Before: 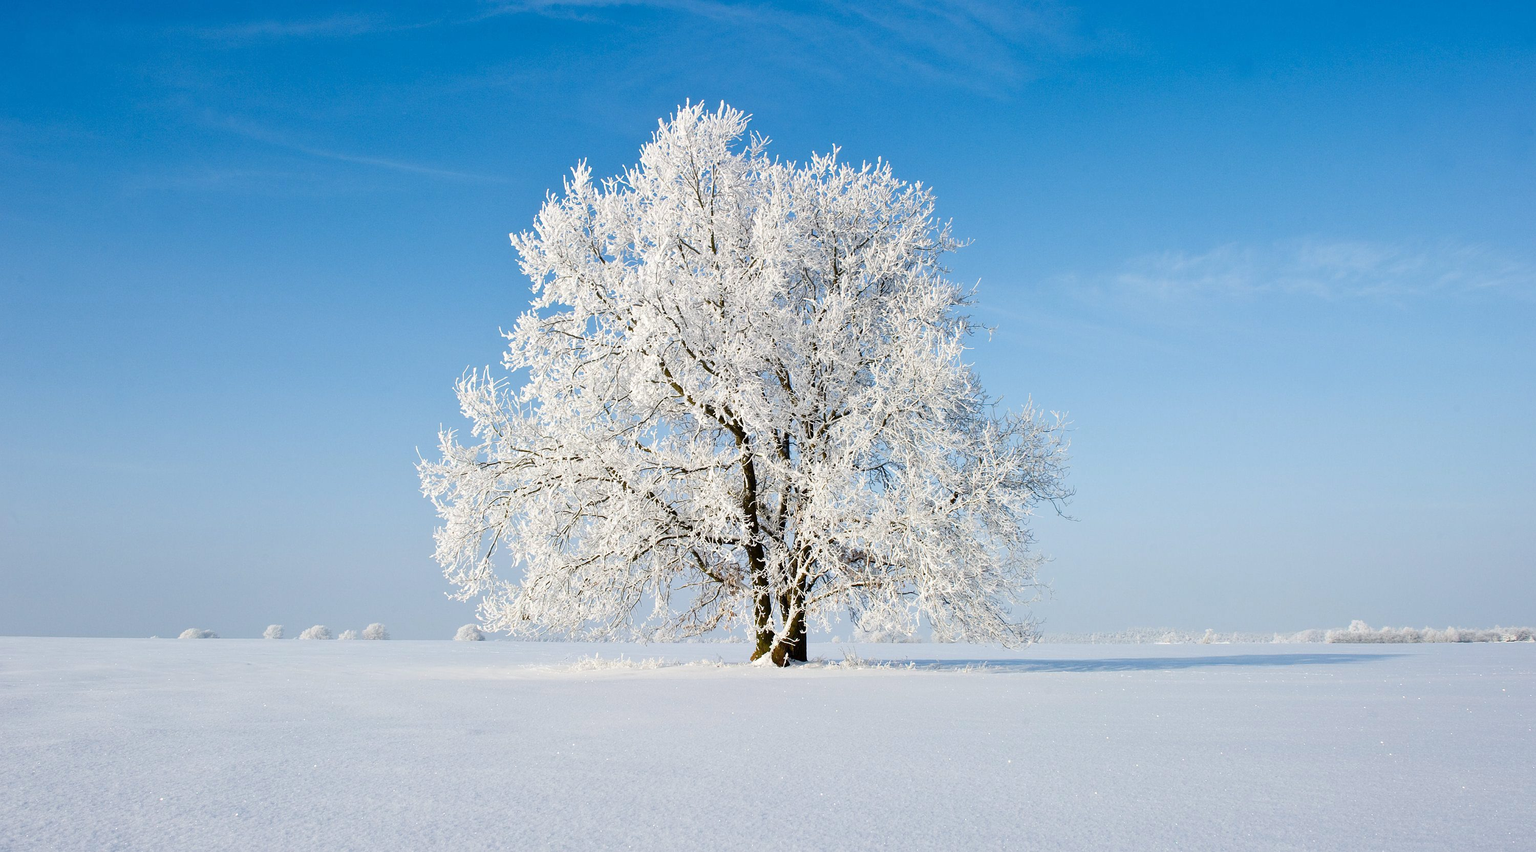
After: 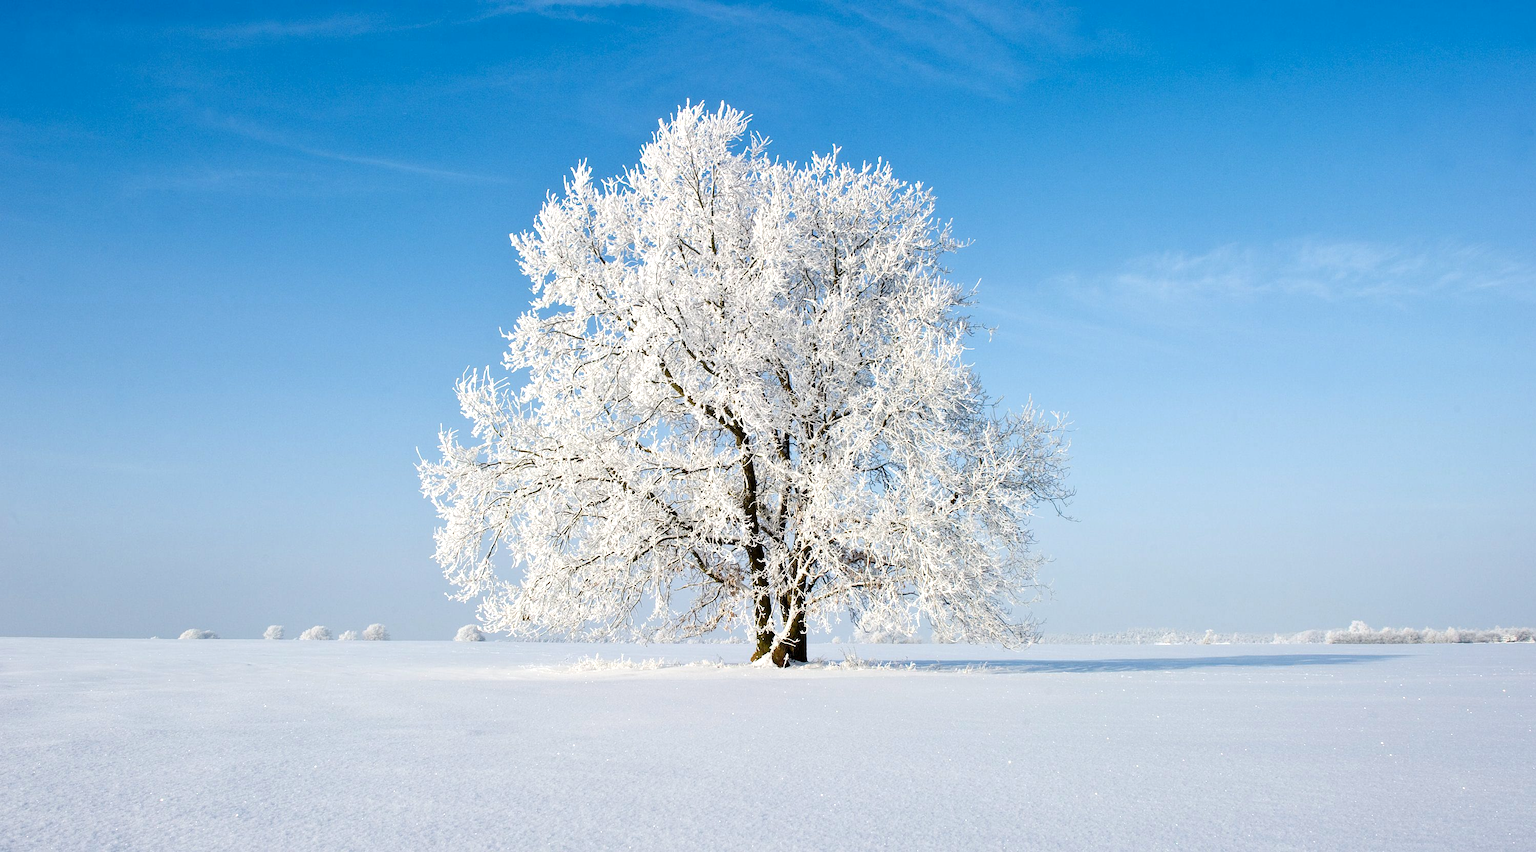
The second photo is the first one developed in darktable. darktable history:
exposure: exposure 0.207 EV, compensate highlight preservation false
local contrast: highlights 100%, shadows 100%, detail 120%, midtone range 0.2
